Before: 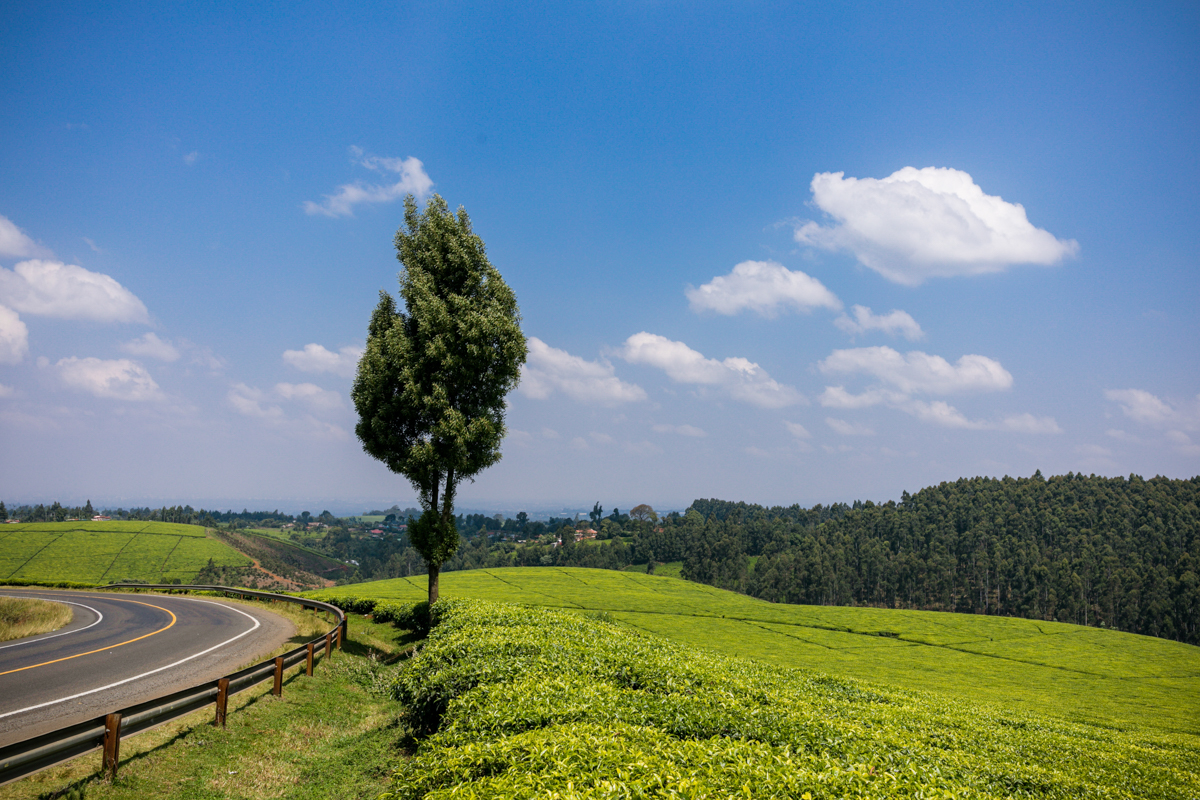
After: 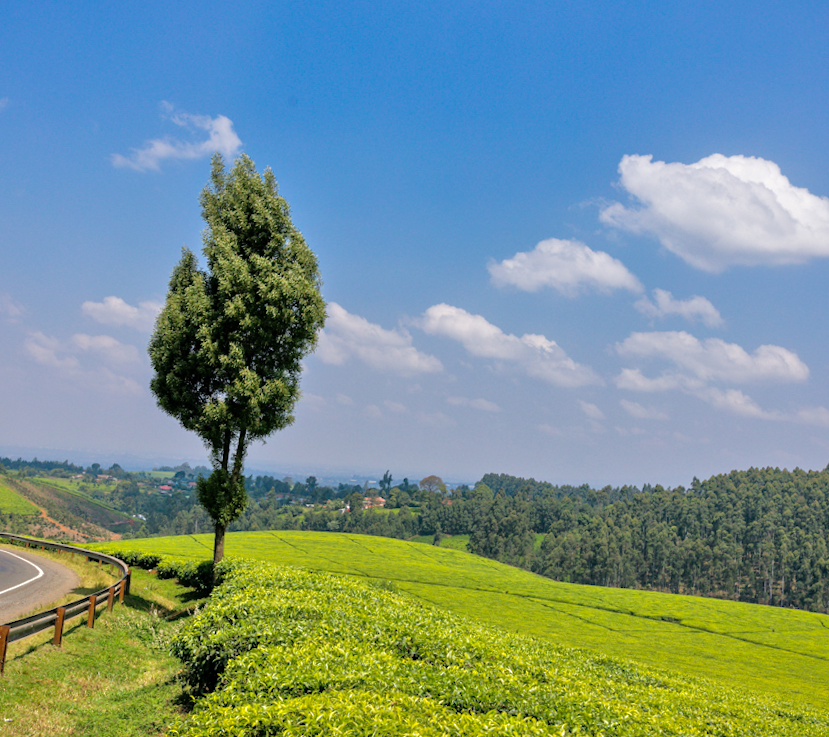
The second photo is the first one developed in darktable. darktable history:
white balance: emerald 1
shadows and highlights: on, module defaults
crop and rotate: angle -3.27°, left 14.277%, top 0.028%, right 10.766%, bottom 0.028%
tone equalizer: -7 EV 0.15 EV, -6 EV 0.6 EV, -5 EV 1.15 EV, -4 EV 1.33 EV, -3 EV 1.15 EV, -2 EV 0.6 EV, -1 EV 0.15 EV, mask exposure compensation -0.5 EV
